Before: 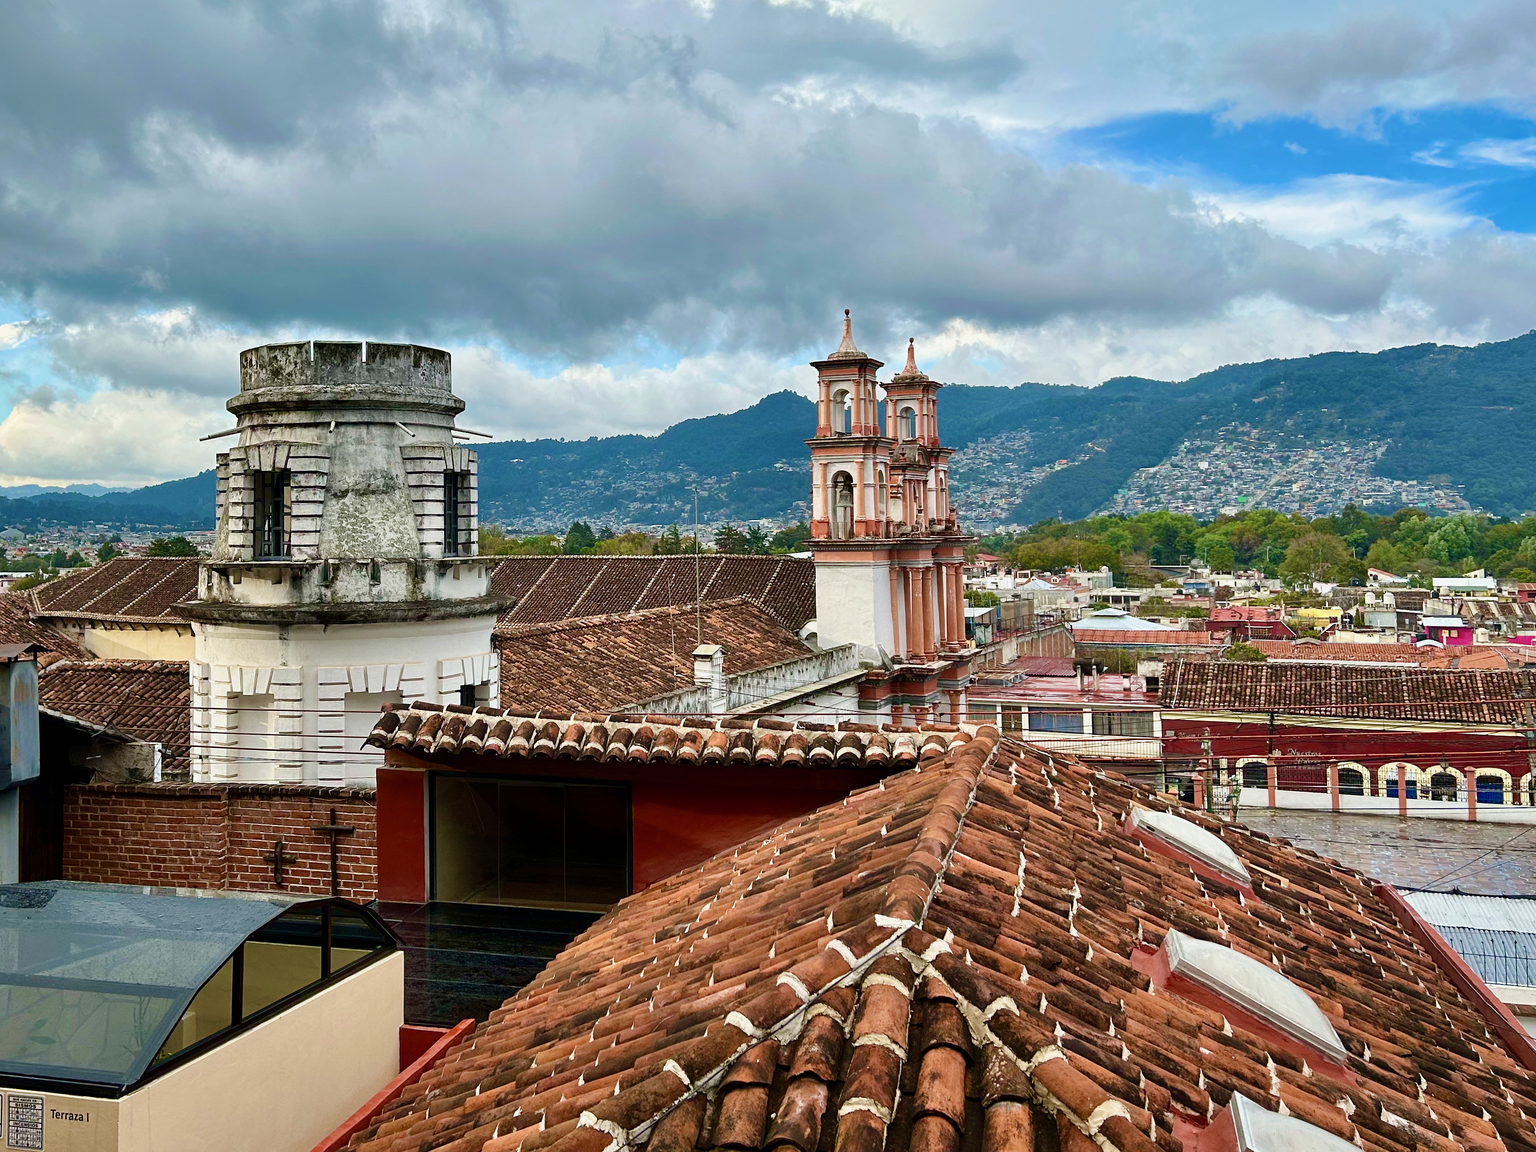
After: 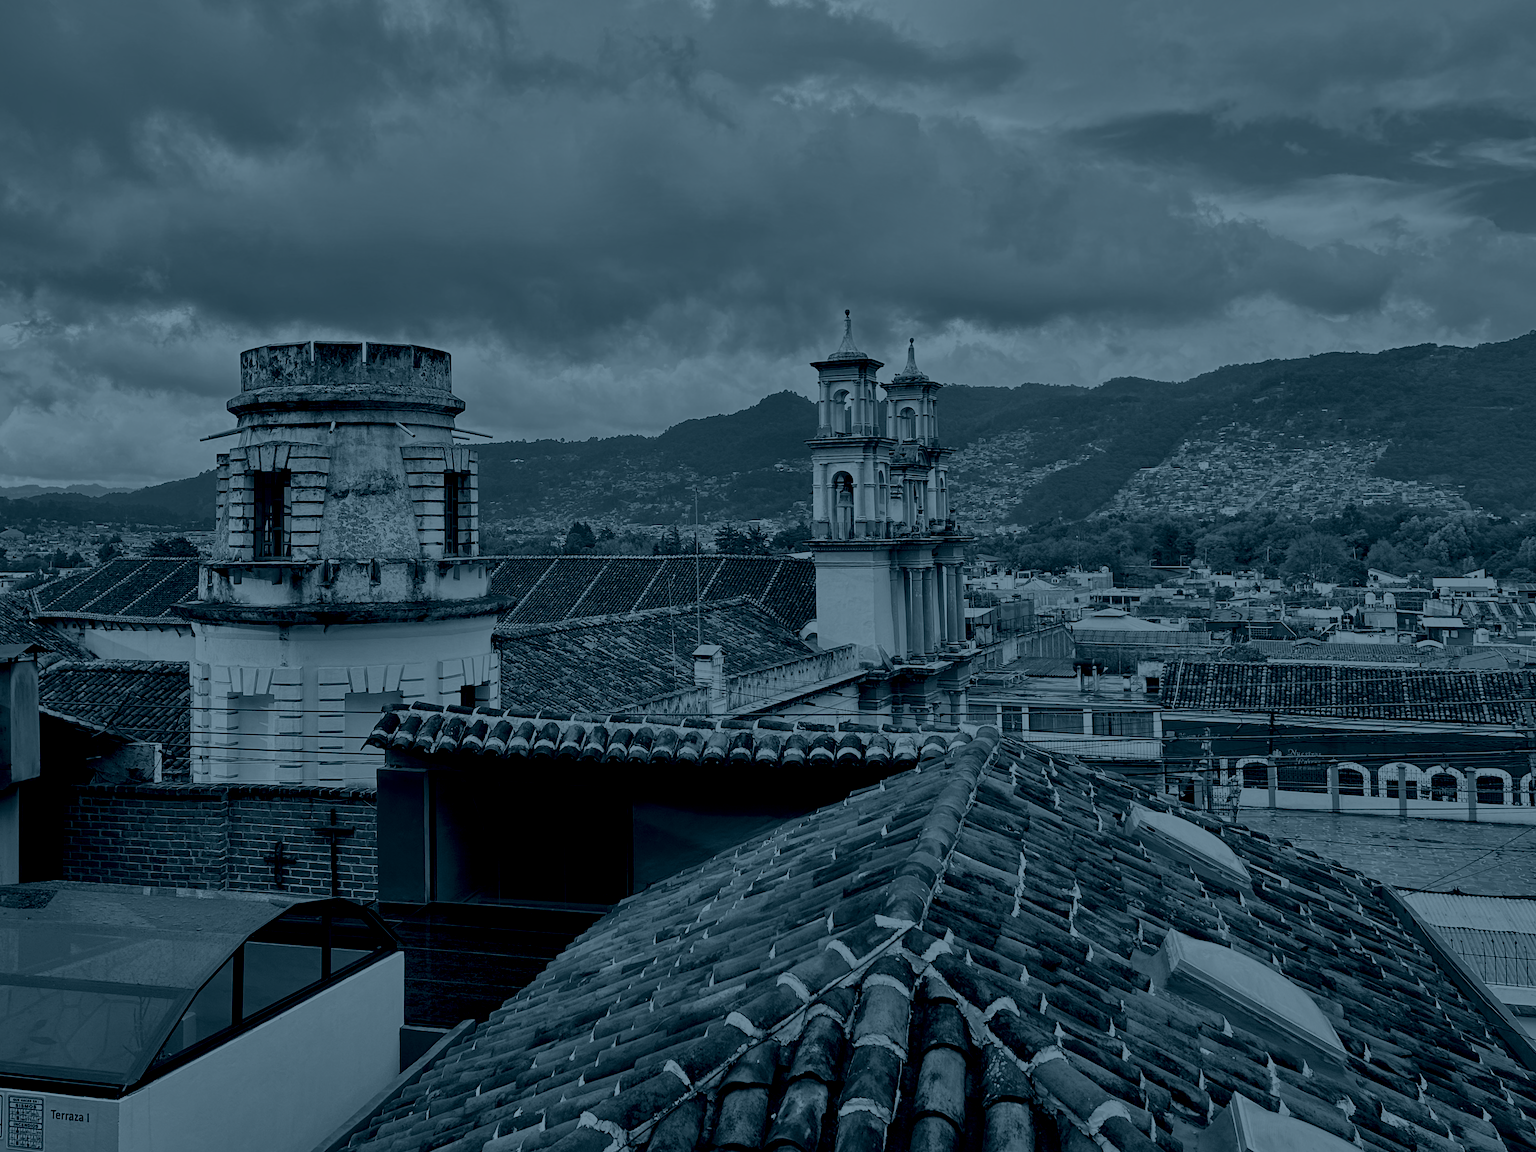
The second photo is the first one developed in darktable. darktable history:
colorize: hue 194.4°, saturation 29%, source mix 61.75%, lightness 3.98%, version 1
exposure: black level correction 0.003, exposure 0.383 EV, compensate highlight preservation false
tone equalizer: -8 EV -0.002 EV, -7 EV 0.005 EV, -6 EV -0.009 EV, -5 EV 0.011 EV, -4 EV -0.012 EV, -3 EV 0.007 EV, -2 EV -0.062 EV, -1 EV -0.293 EV, +0 EV -0.582 EV, smoothing diameter 2%, edges refinement/feathering 20, mask exposure compensation -1.57 EV, filter diffusion 5
